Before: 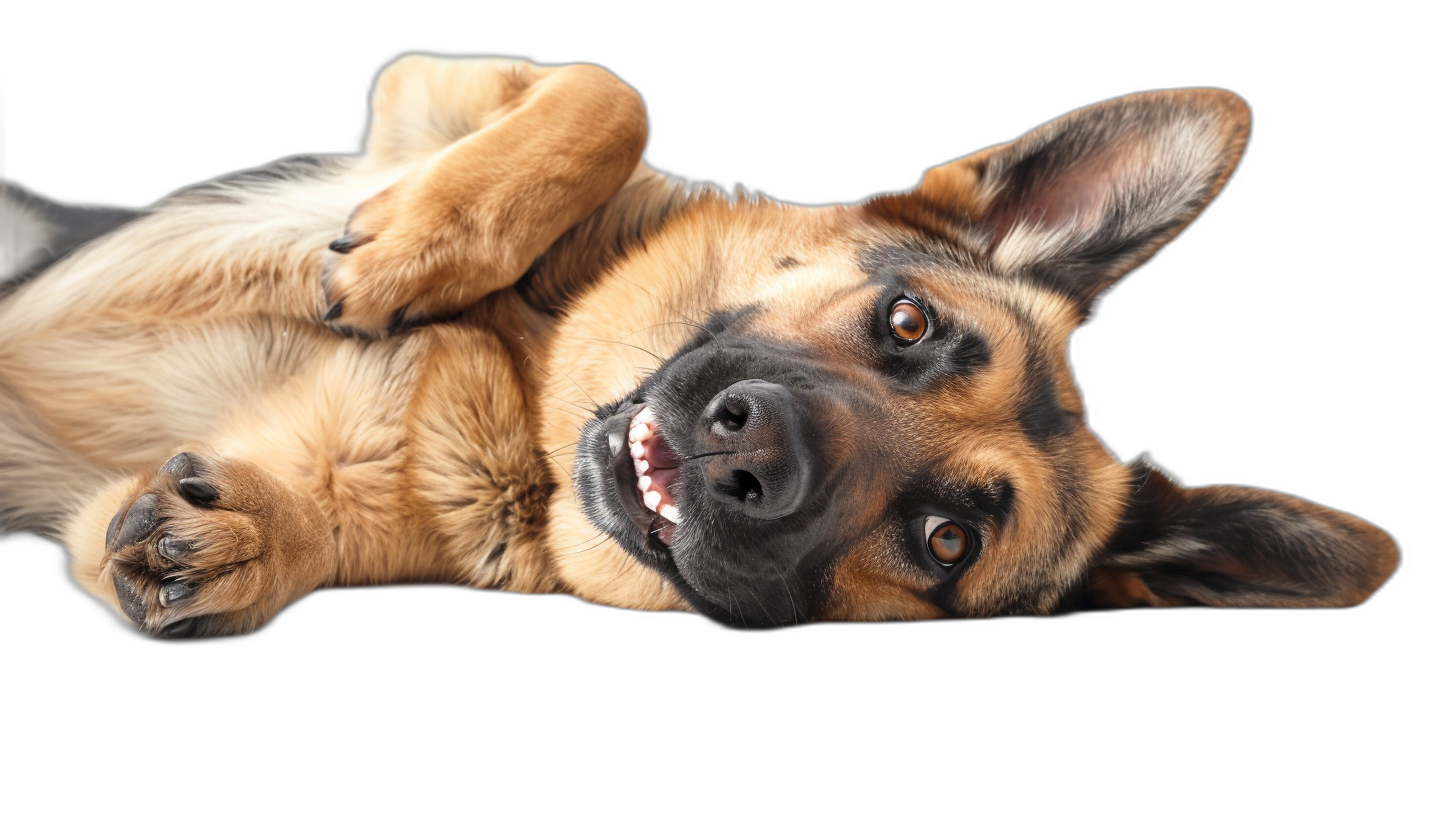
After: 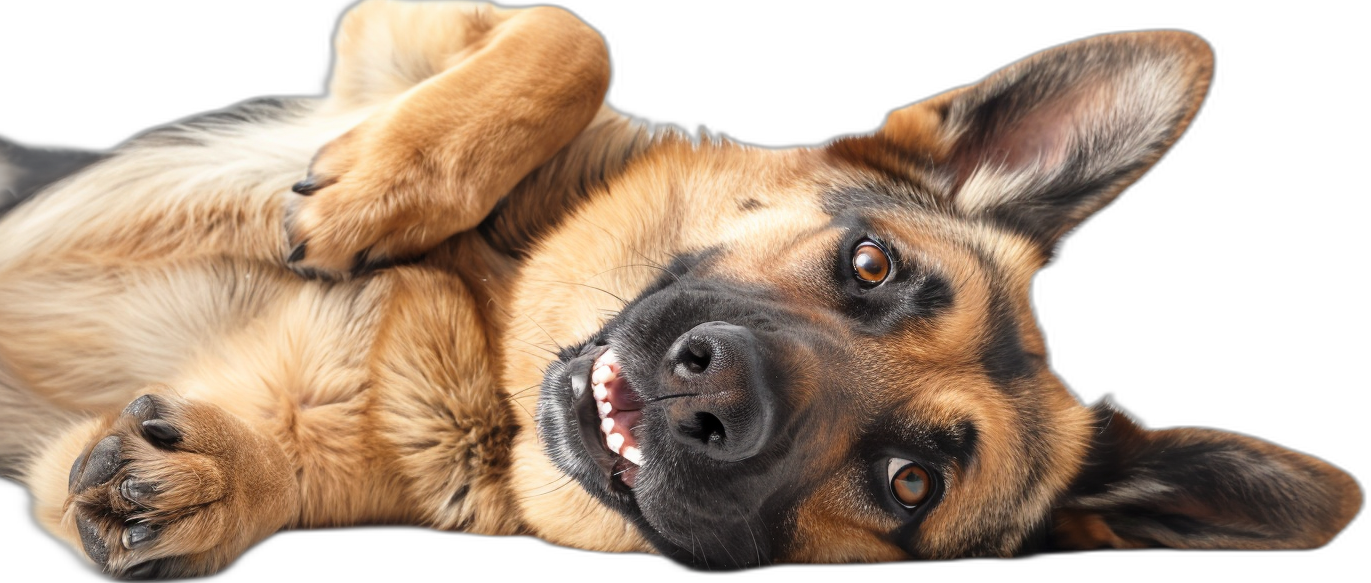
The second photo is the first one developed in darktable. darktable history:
crop: left 2.558%, top 7.141%, right 3.231%, bottom 20.288%
